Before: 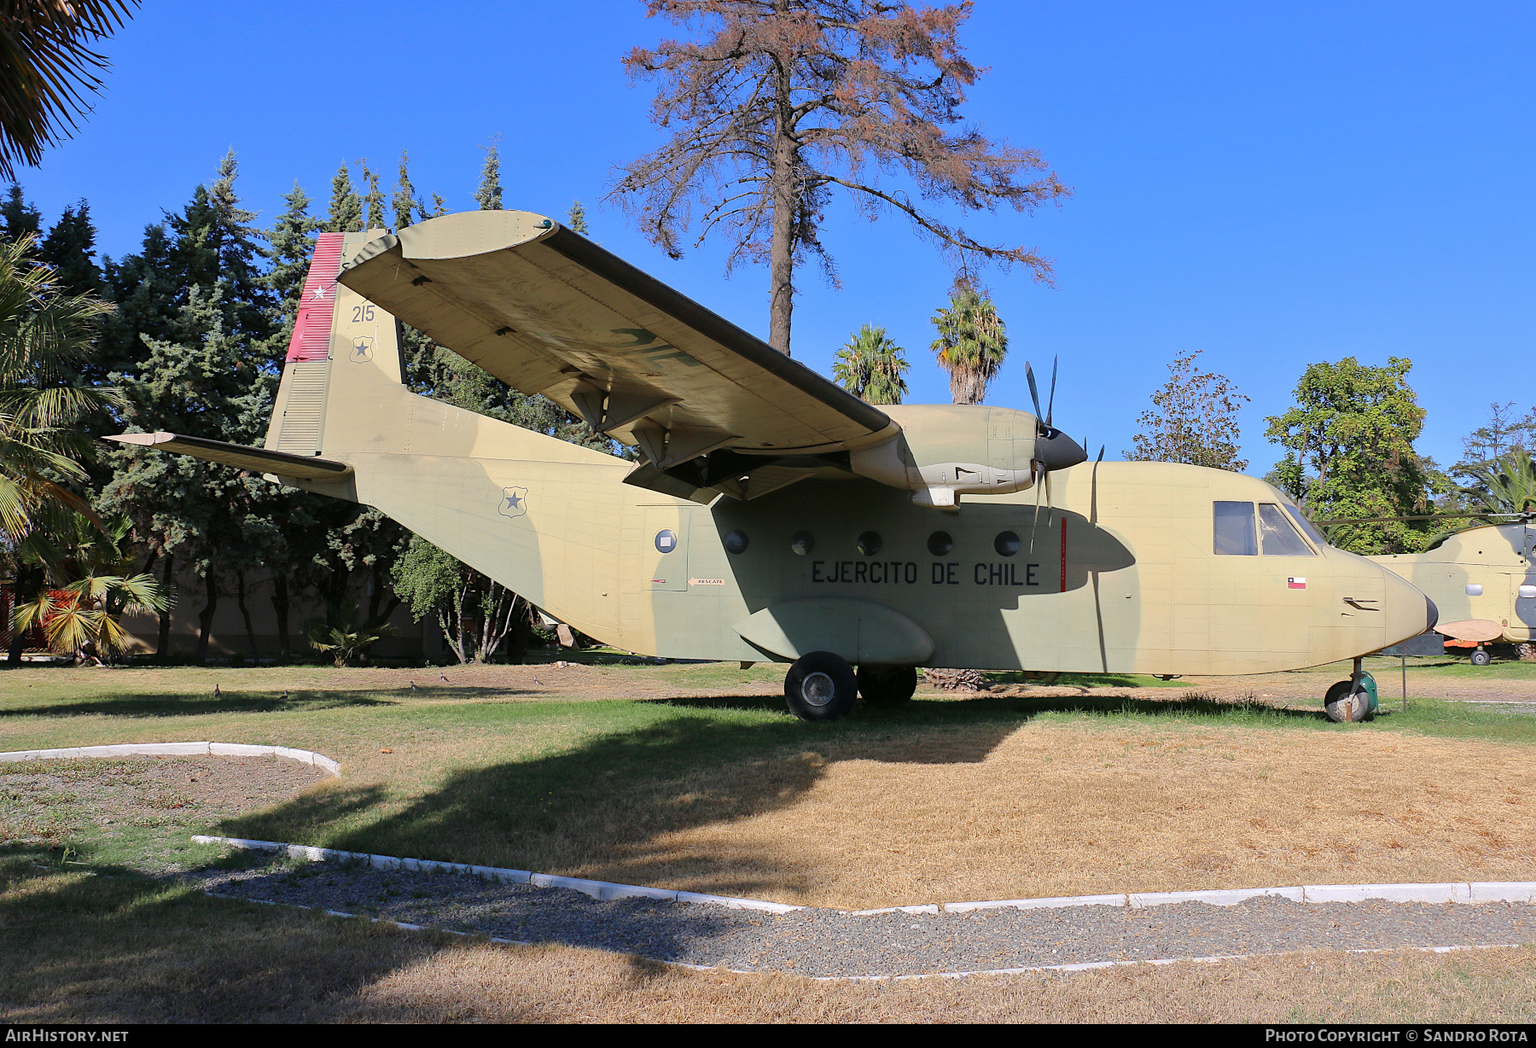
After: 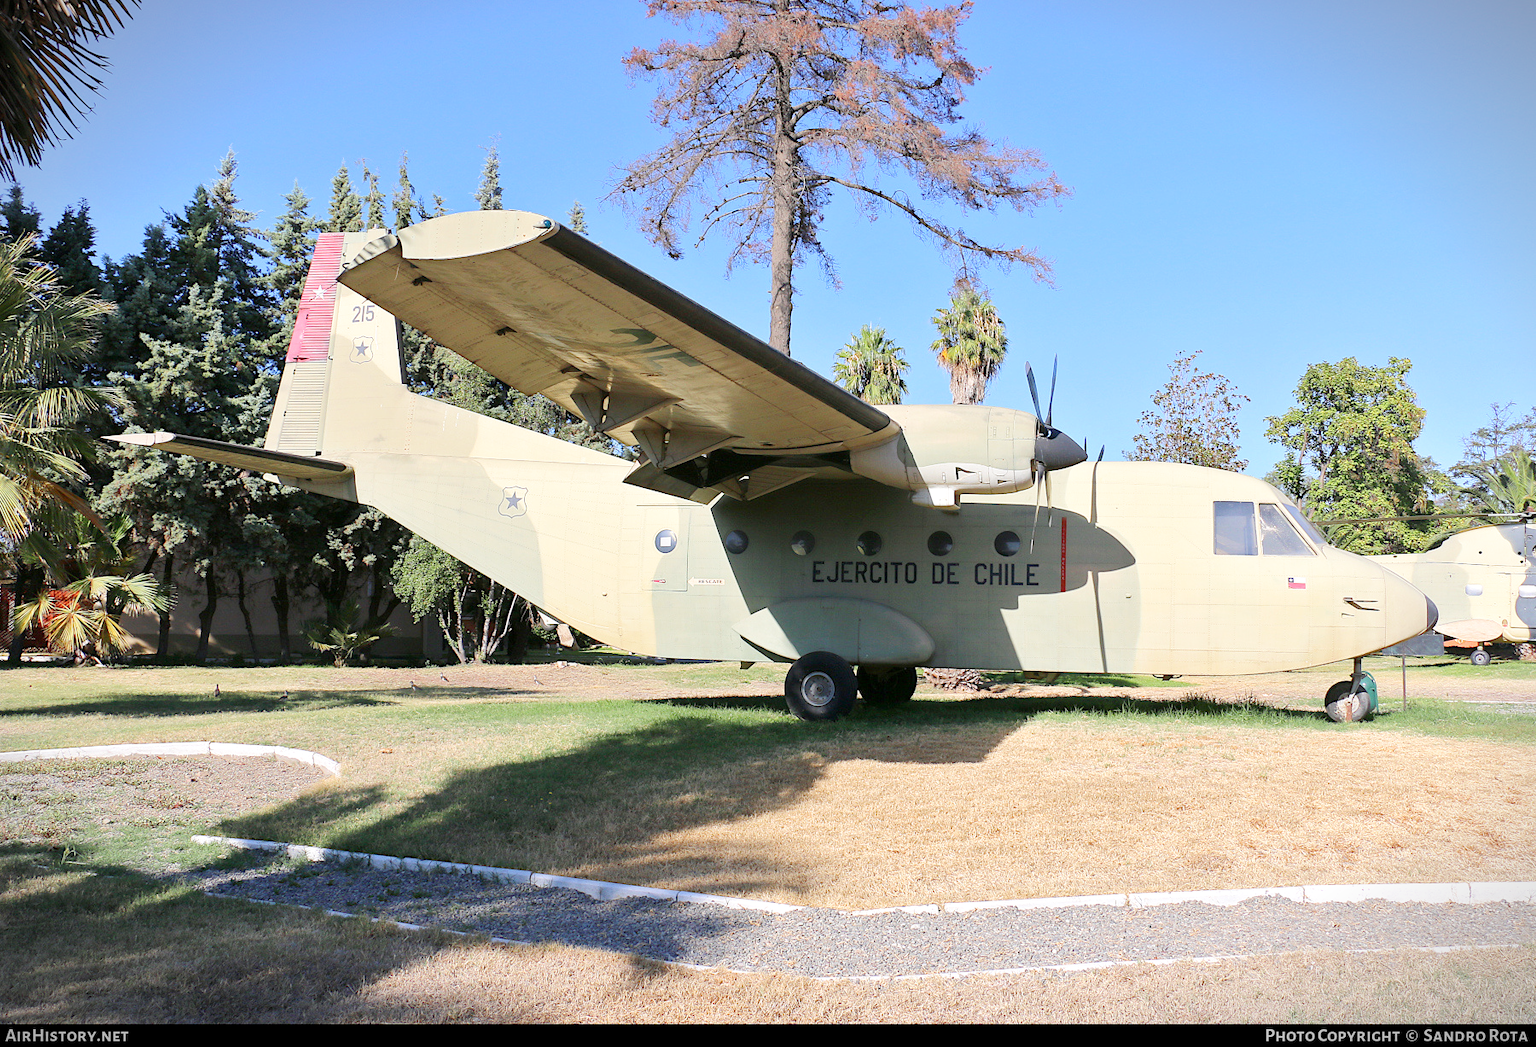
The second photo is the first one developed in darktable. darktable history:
filmic rgb: black relative exposure -16 EV, white relative exposure 4.03 EV, target black luminance 0%, hardness 7.6, latitude 72.03%, contrast 0.909, highlights saturation mix 11.37%, shadows ↔ highlights balance -0.373%, add noise in highlights 0.001, preserve chrominance no, color science v3 (2019), use custom middle-gray values true, contrast in highlights soft
vignetting: fall-off start 100.42%, width/height ratio 1.321
exposure: black level correction 0, exposure 1.199 EV, compensate exposure bias true, compensate highlight preservation false
